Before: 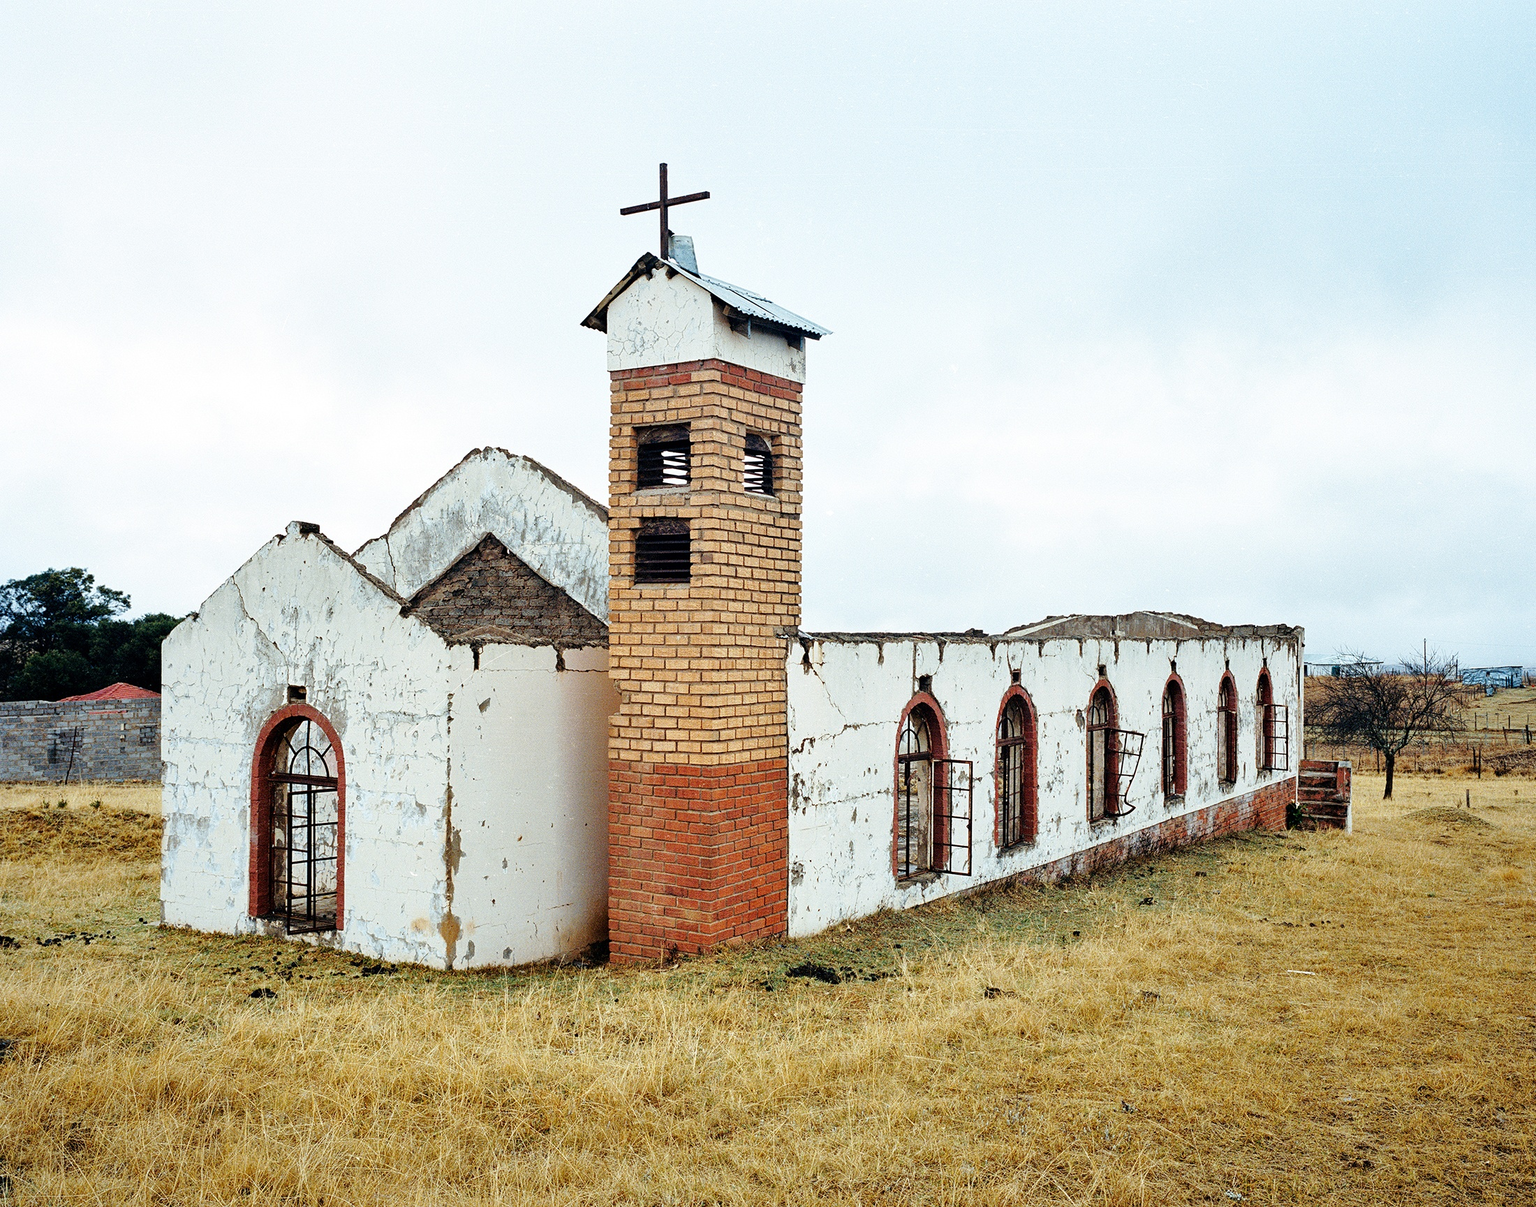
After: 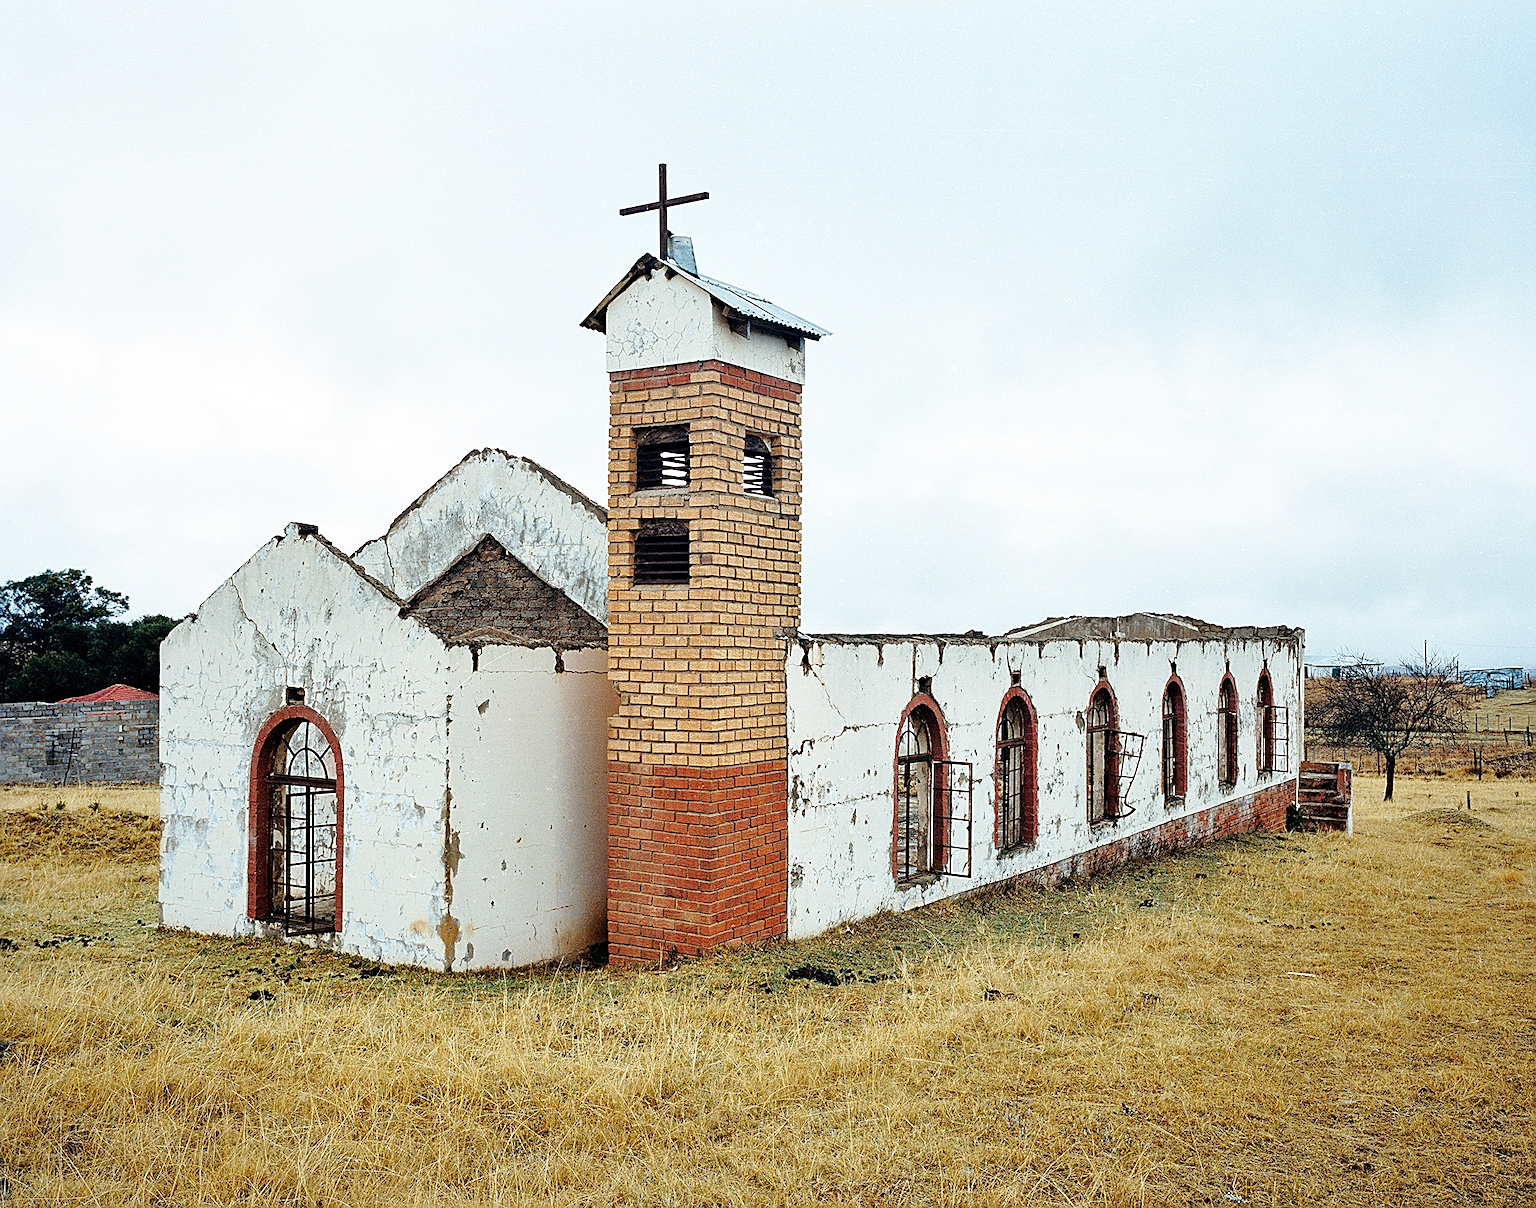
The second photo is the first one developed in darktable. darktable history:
crop and rotate: left 0.16%, bottom 0.006%
sharpen: amount 0.602
